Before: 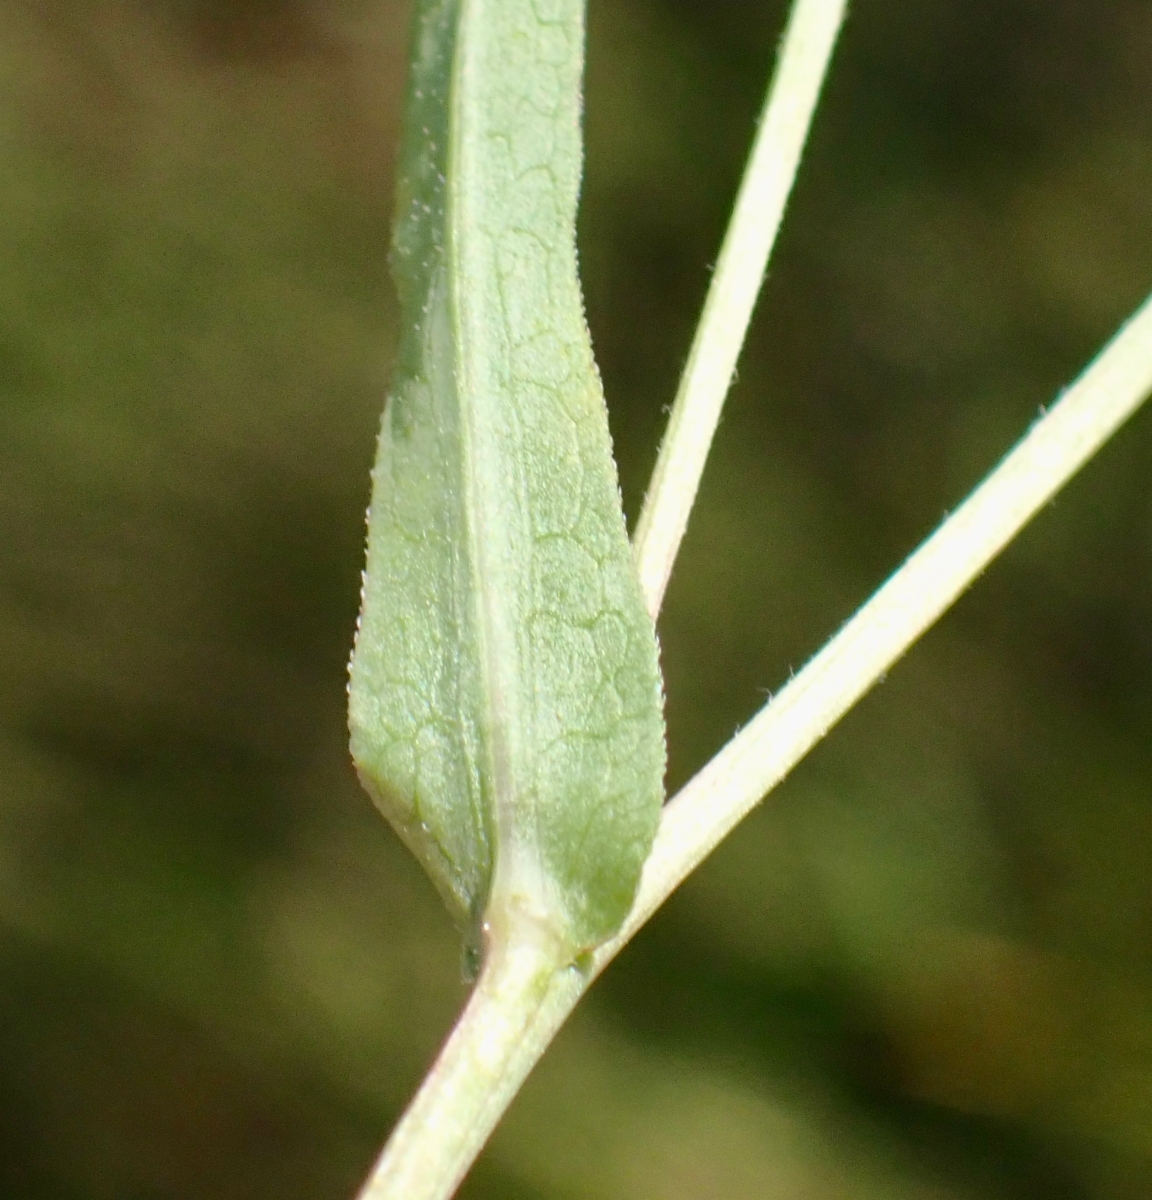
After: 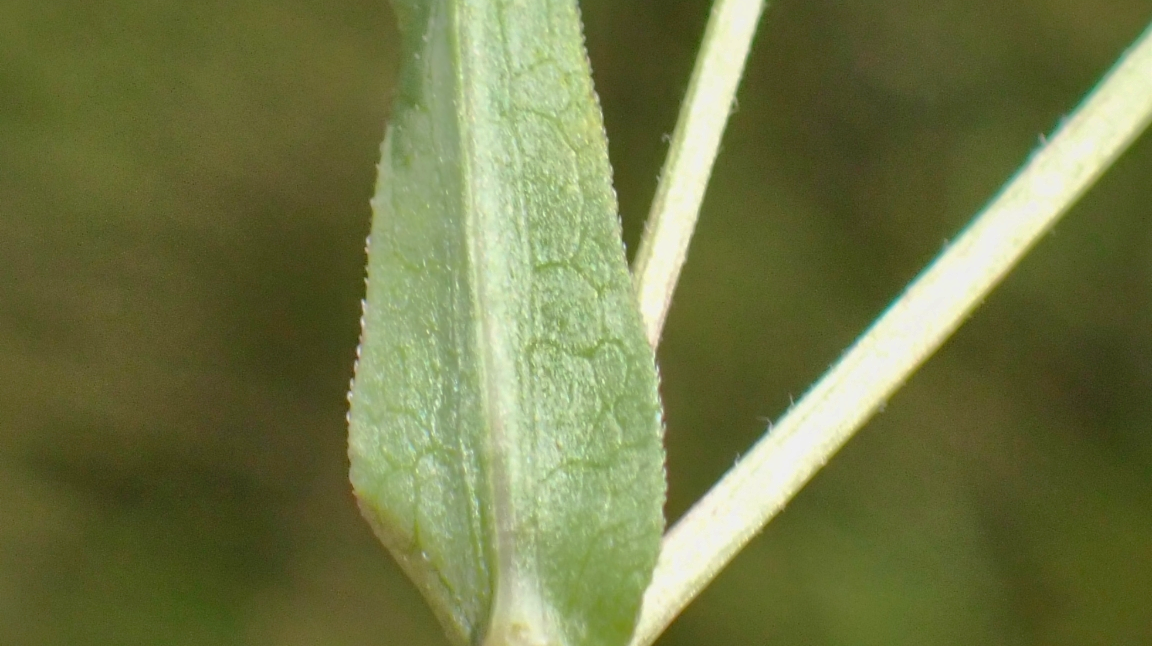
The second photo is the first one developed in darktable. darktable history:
crop and rotate: top 22.584%, bottom 23.513%
shadows and highlights: shadows 60.85, highlights -59.88
